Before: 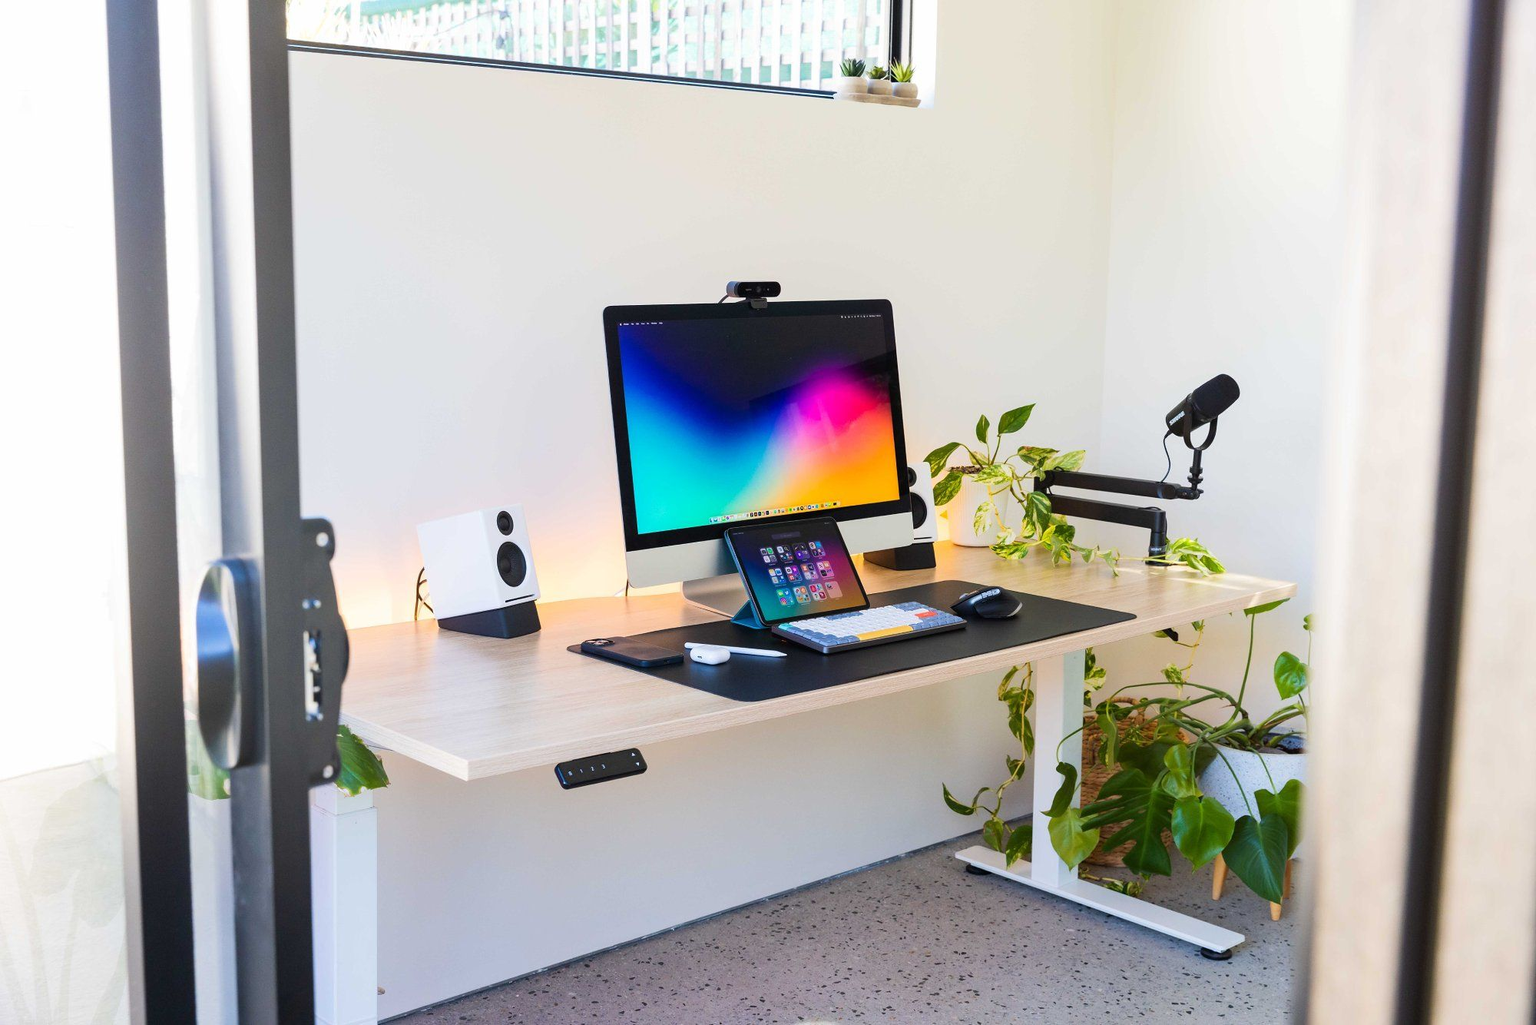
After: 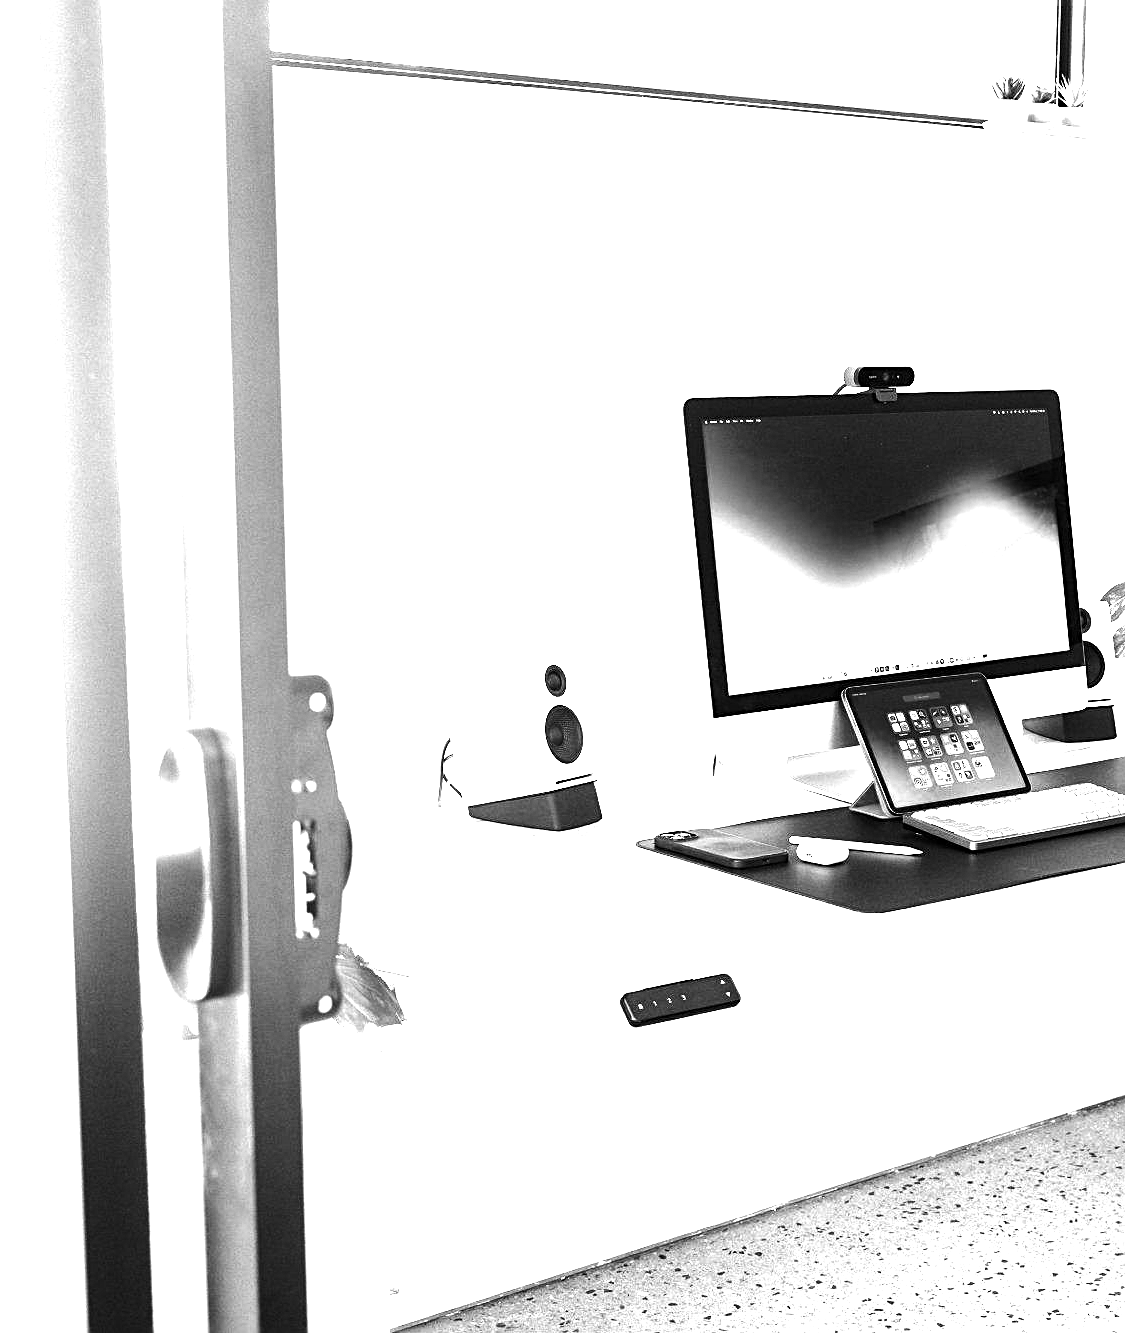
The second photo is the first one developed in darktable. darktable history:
tone equalizer: -8 EV -1.08 EV, -7 EV -1.01 EV, -6 EV -0.867 EV, -5 EV -0.578 EV, -3 EV 0.578 EV, -2 EV 0.867 EV, -1 EV 1.01 EV, +0 EV 1.08 EV, edges refinement/feathering 500, mask exposure compensation -1.57 EV, preserve details no
sharpen: radius 2.167, amount 0.381, threshold 0
crop: left 5.114%, right 38.589%
contrast brightness saturation: saturation 0.5
white balance: emerald 1
color zones: curves: ch1 [(0, -0.394) (0.143, -0.394) (0.286, -0.394) (0.429, -0.392) (0.571, -0.391) (0.714, -0.391) (0.857, -0.391) (1, -0.394)]
local contrast: highlights 100%, shadows 100%, detail 120%, midtone range 0.2
exposure: black level correction 0, exposure 1.2 EV, compensate exposure bias true, compensate highlight preservation false
